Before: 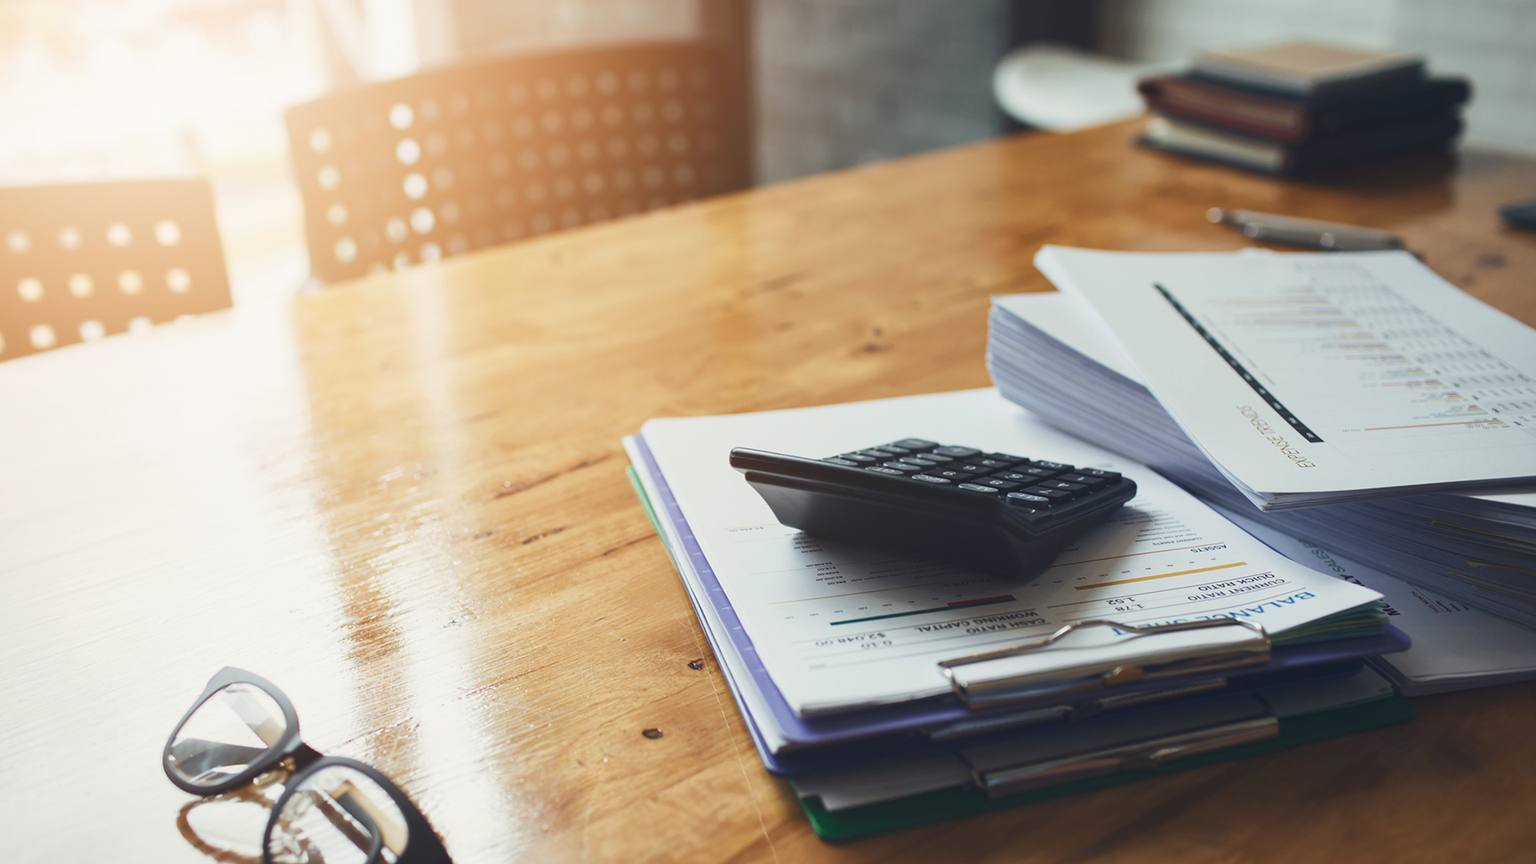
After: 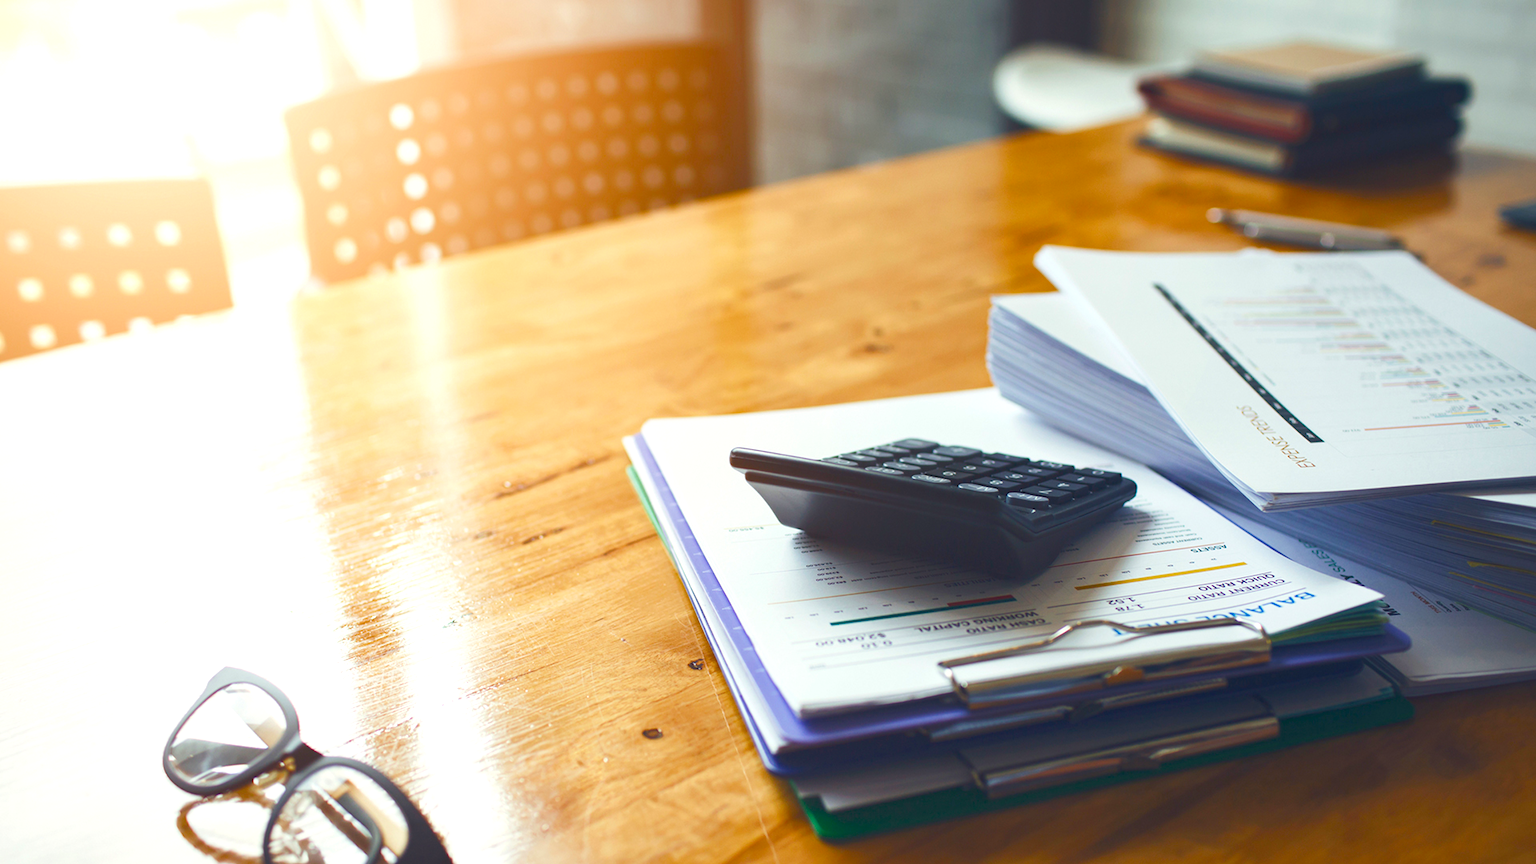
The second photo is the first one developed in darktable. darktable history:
color balance rgb: power › hue 312.28°, perceptual saturation grading › global saturation 34.534%, perceptual saturation grading › highlights -29.95%, perceptual saturation grading › shadows 35.892%, perceptual brilliance grading › global brilliance 9.337%, perceptual brilliance grading › shadows 14.265%, global vibrance 20%
